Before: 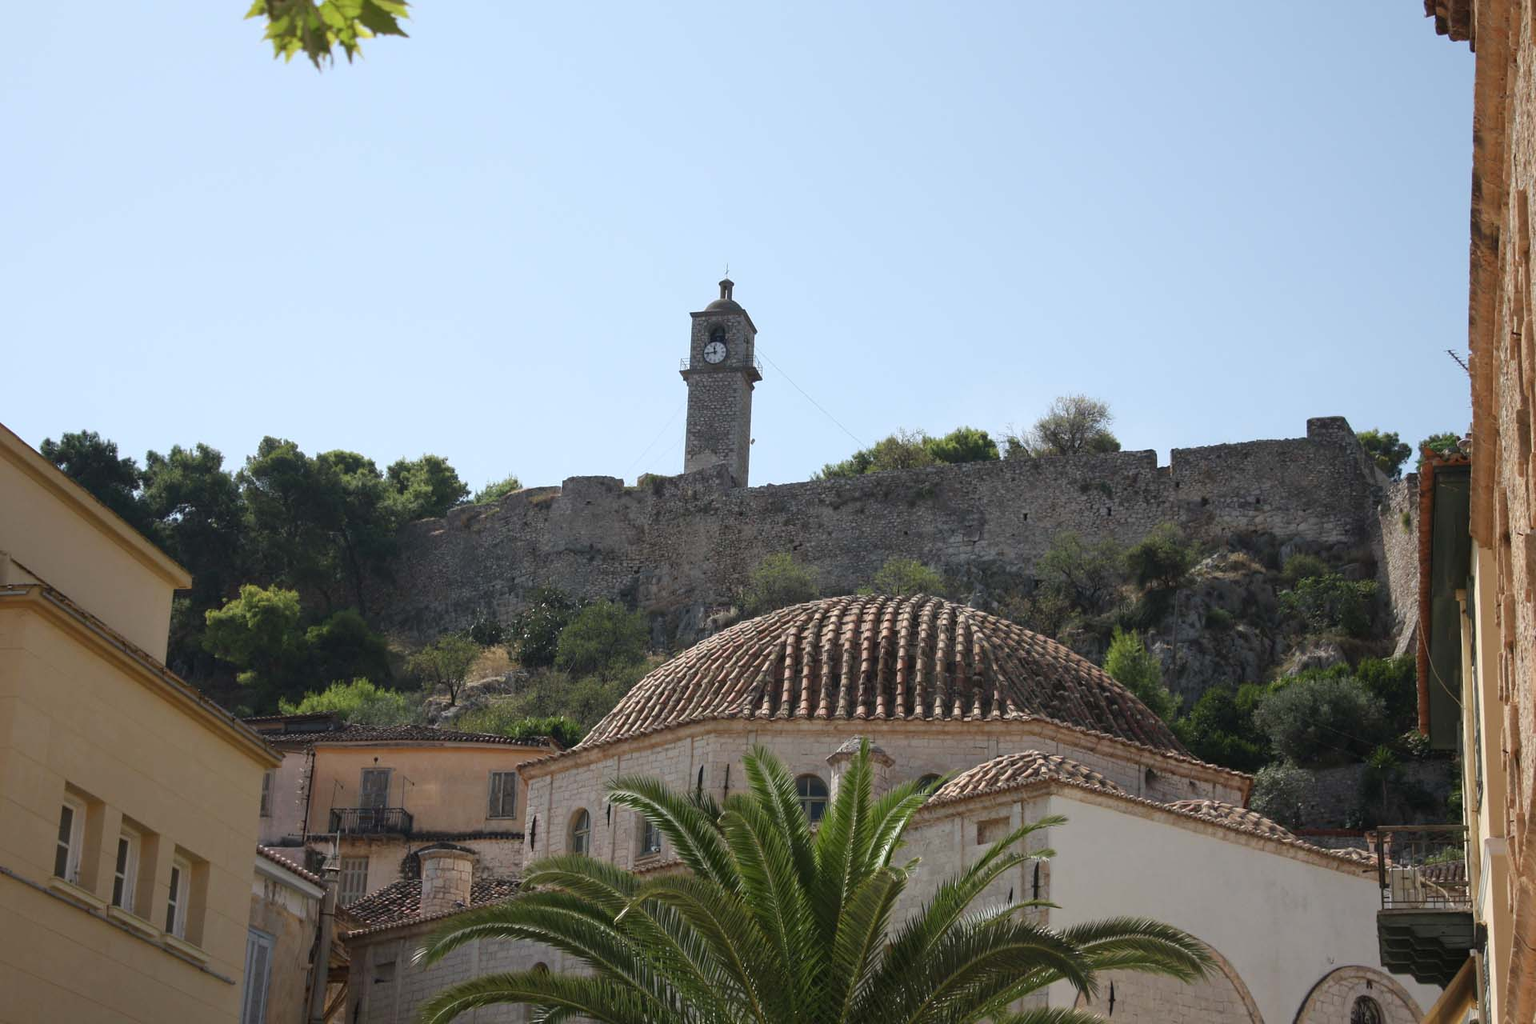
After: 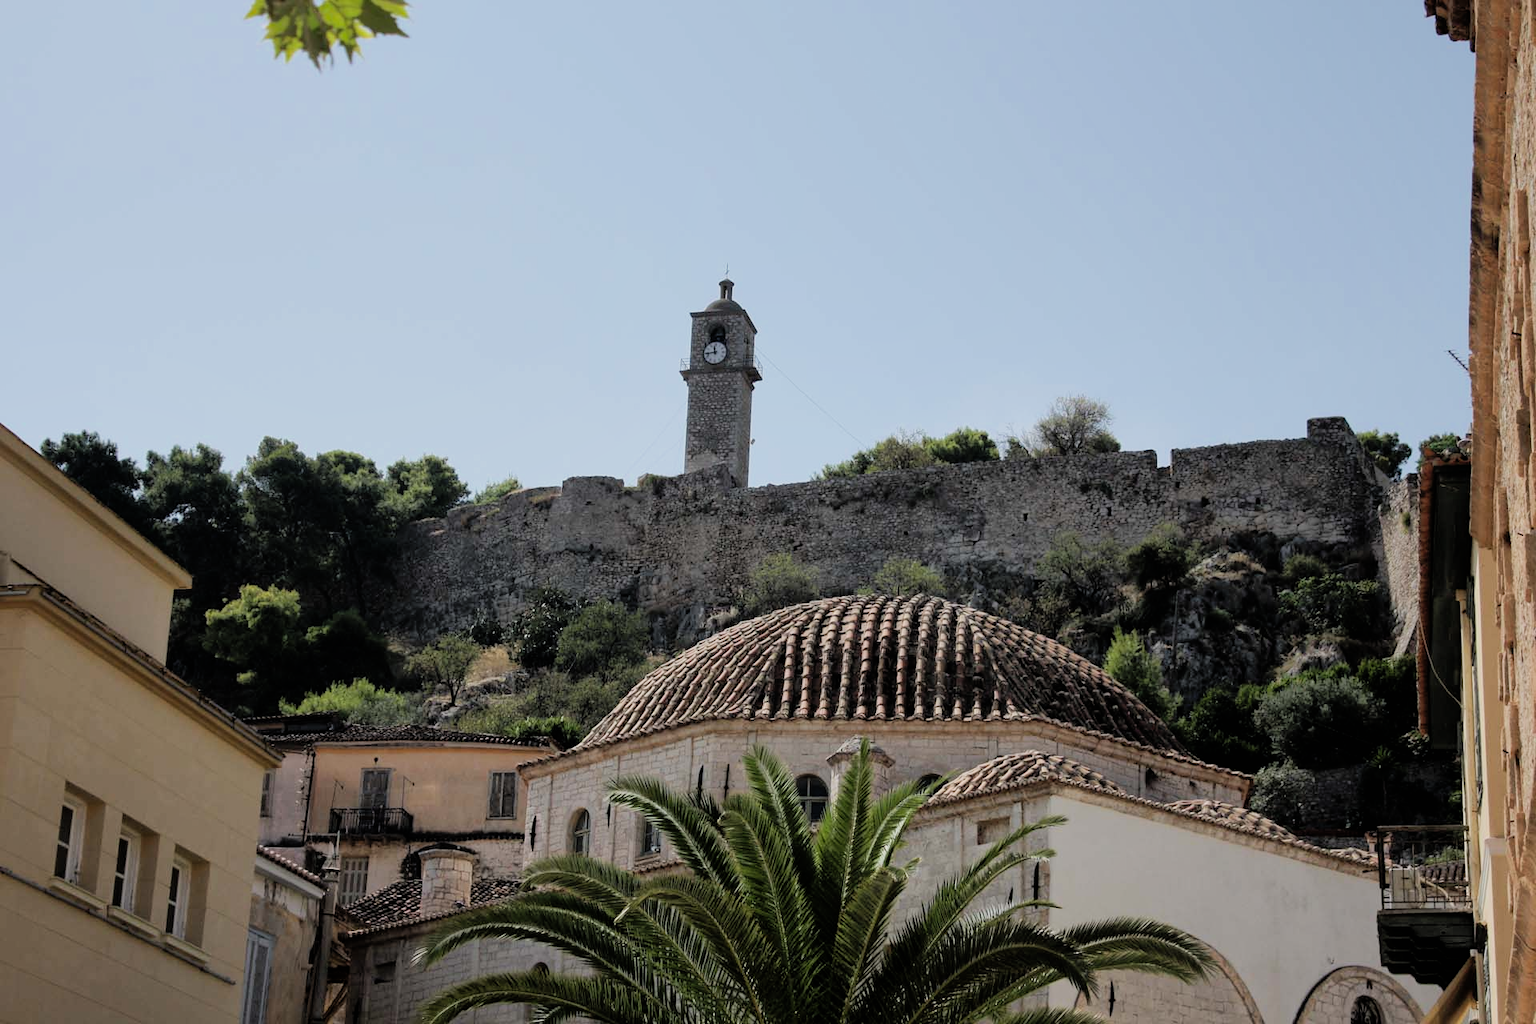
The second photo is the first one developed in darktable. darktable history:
shadows and highlights: on, module defaults
filmic rgb: black relative exposure -5 EV, hardness 2.88, contrast 1.2
tone equalizer: -8 EV -0.417 EV, -7 EV -0.389 EV, -6 EV -0.333 EV, -5 EV -0.222 EV, -3 EV 0.222 EV, -2 EV 0.333 EV, -1 EV 0.389 EV, +0 EV 0.417 EV, edges refinement/feathering 500, mask exposure compensation -1.57 EV, preserve details no
